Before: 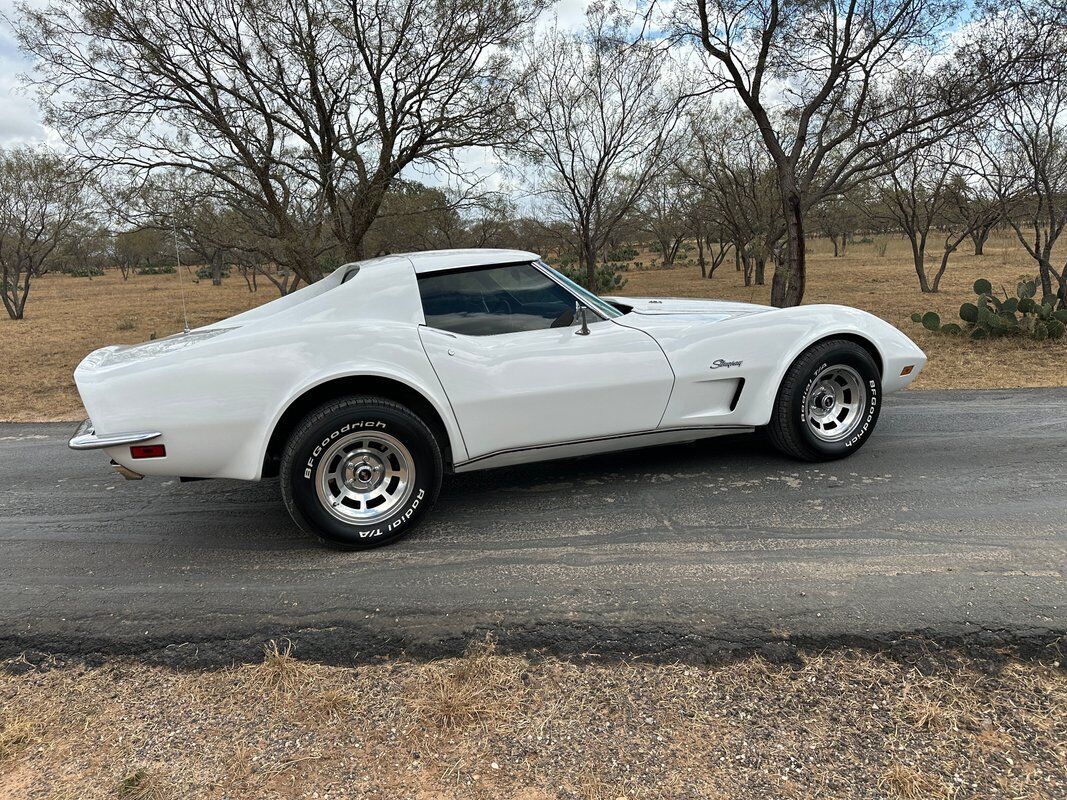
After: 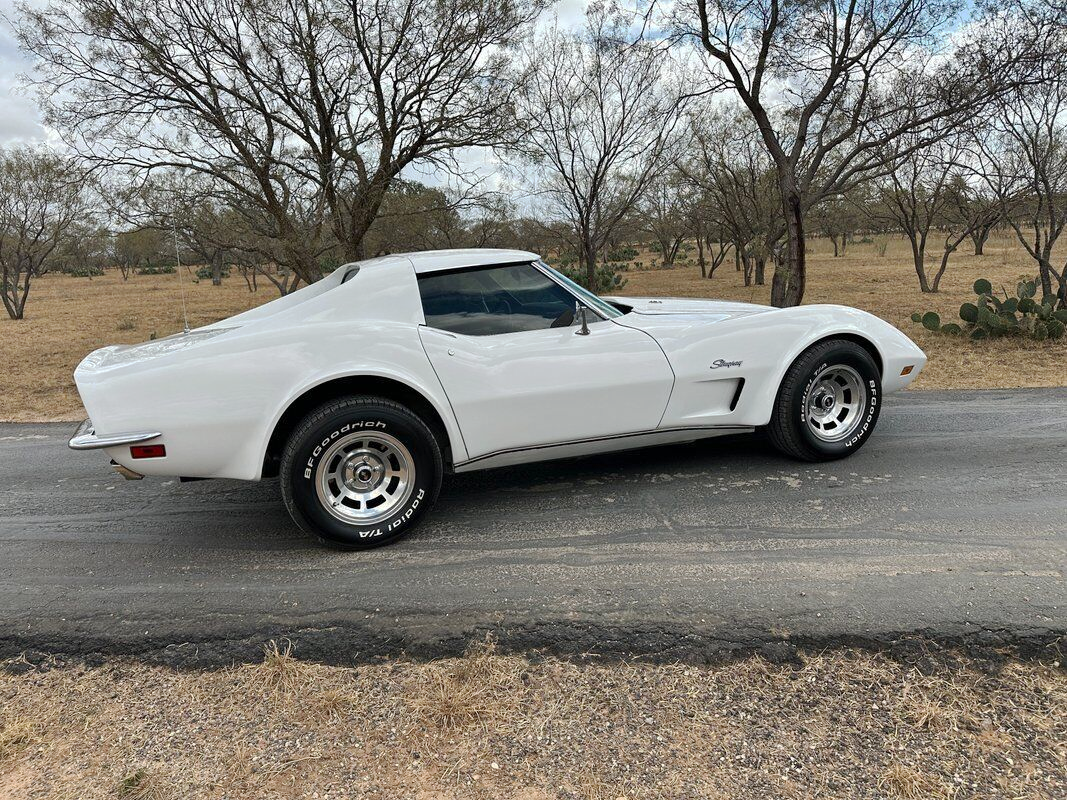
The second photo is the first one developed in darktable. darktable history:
base curve: curves: ch0 [(0, 0) (0.235, 0.266) (0.503, 0.496) (0.786, 0.72) (1, 1)], preserve colors none
contrast brightness saturation: contrast 0.049
